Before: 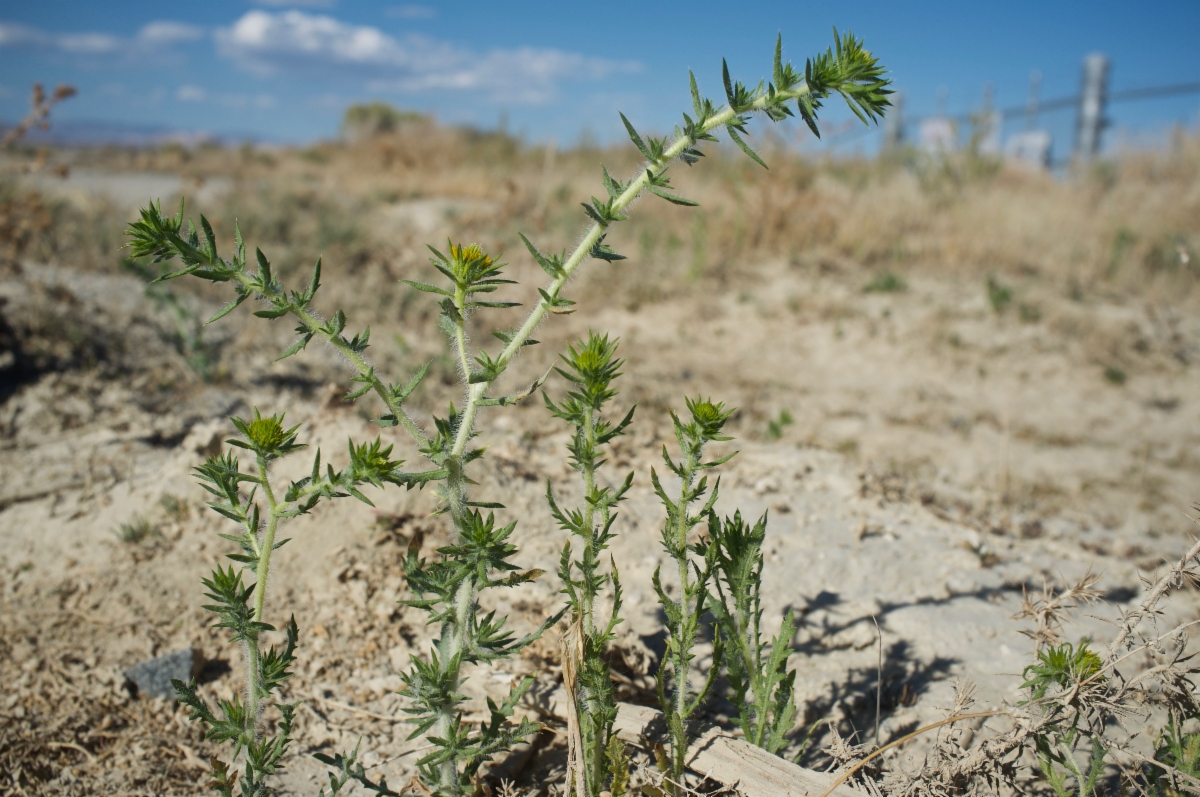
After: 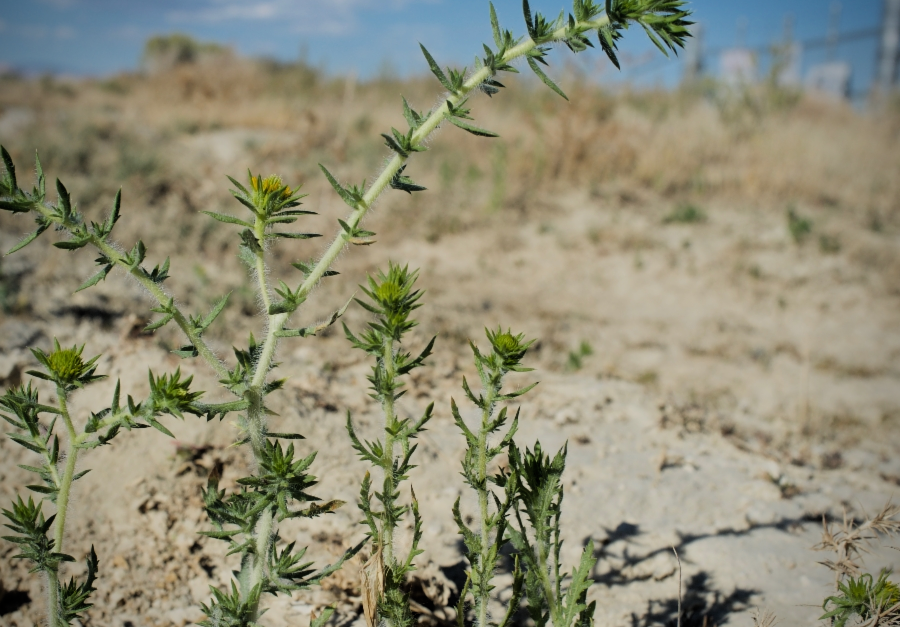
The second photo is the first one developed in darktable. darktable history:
crop: left 16.696%, top 8.67%, right 8.289%, bottom 12.572%
vignetting: brightness -0.566, saturation 0.001
filmic rgb: black relative exposure -5.03 EV, white relative exposure 3.96 EV, hardness 2.9, contrast 1.1, color science v6 (2022), iterations of high-quality reconstruction 0
